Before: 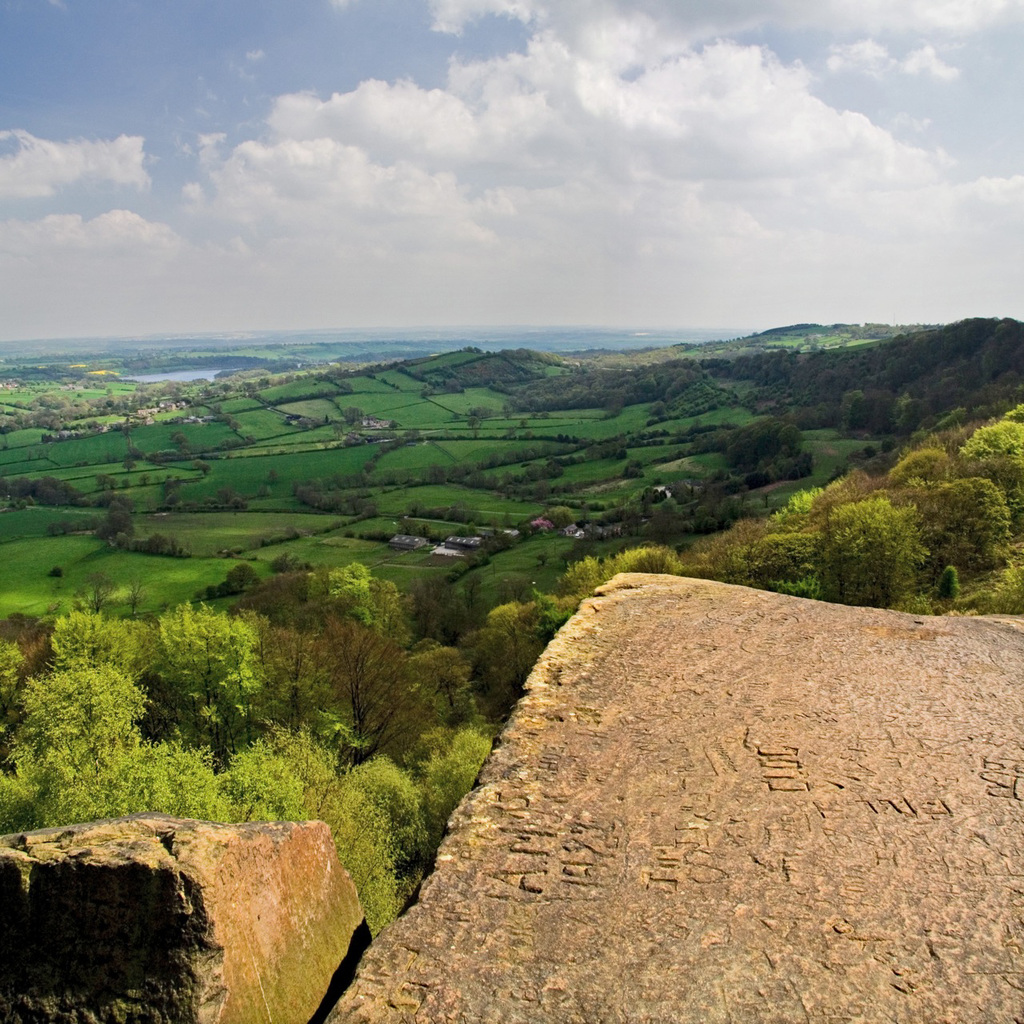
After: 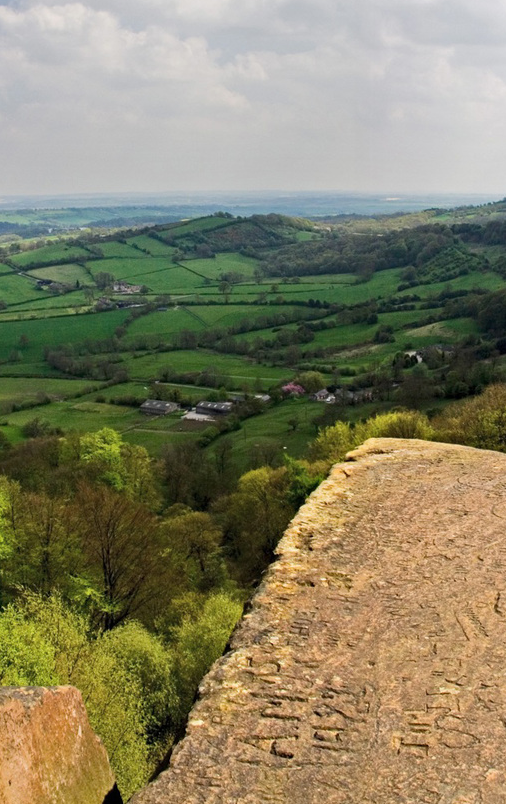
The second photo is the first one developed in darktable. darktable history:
exposure: compensate highlight preservation false
crop and rotate: angle 0.02°, left 24.353%, top 13.219%, right 26.156%, bottom 8.224%
